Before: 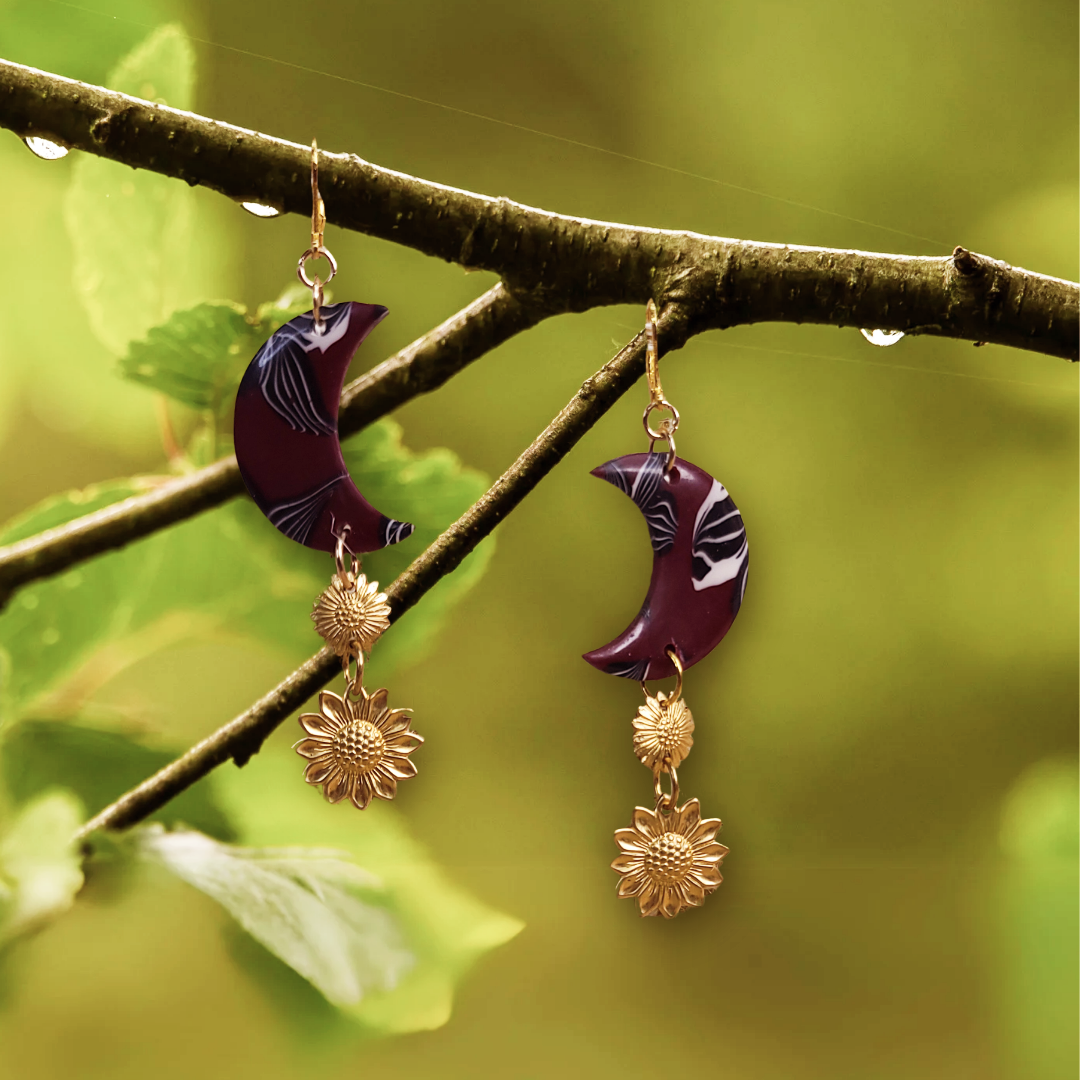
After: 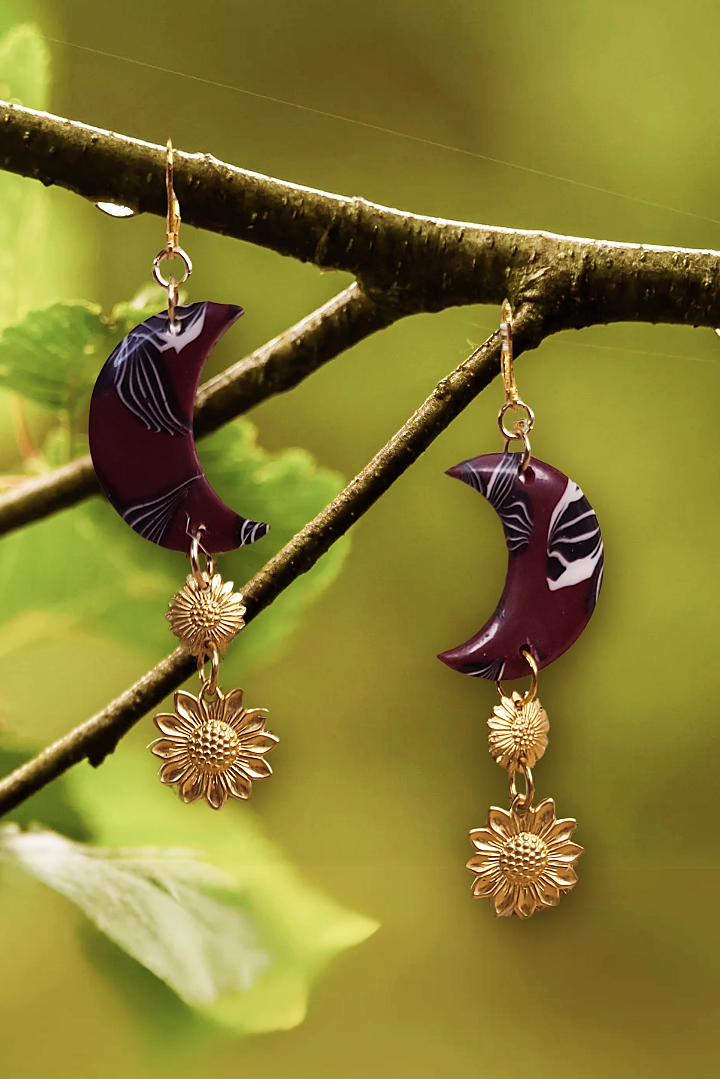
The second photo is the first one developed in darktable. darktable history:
sharpen: radius 0.97, amount 0.611
crop and rotate: left 13.441%, right 19.878%
